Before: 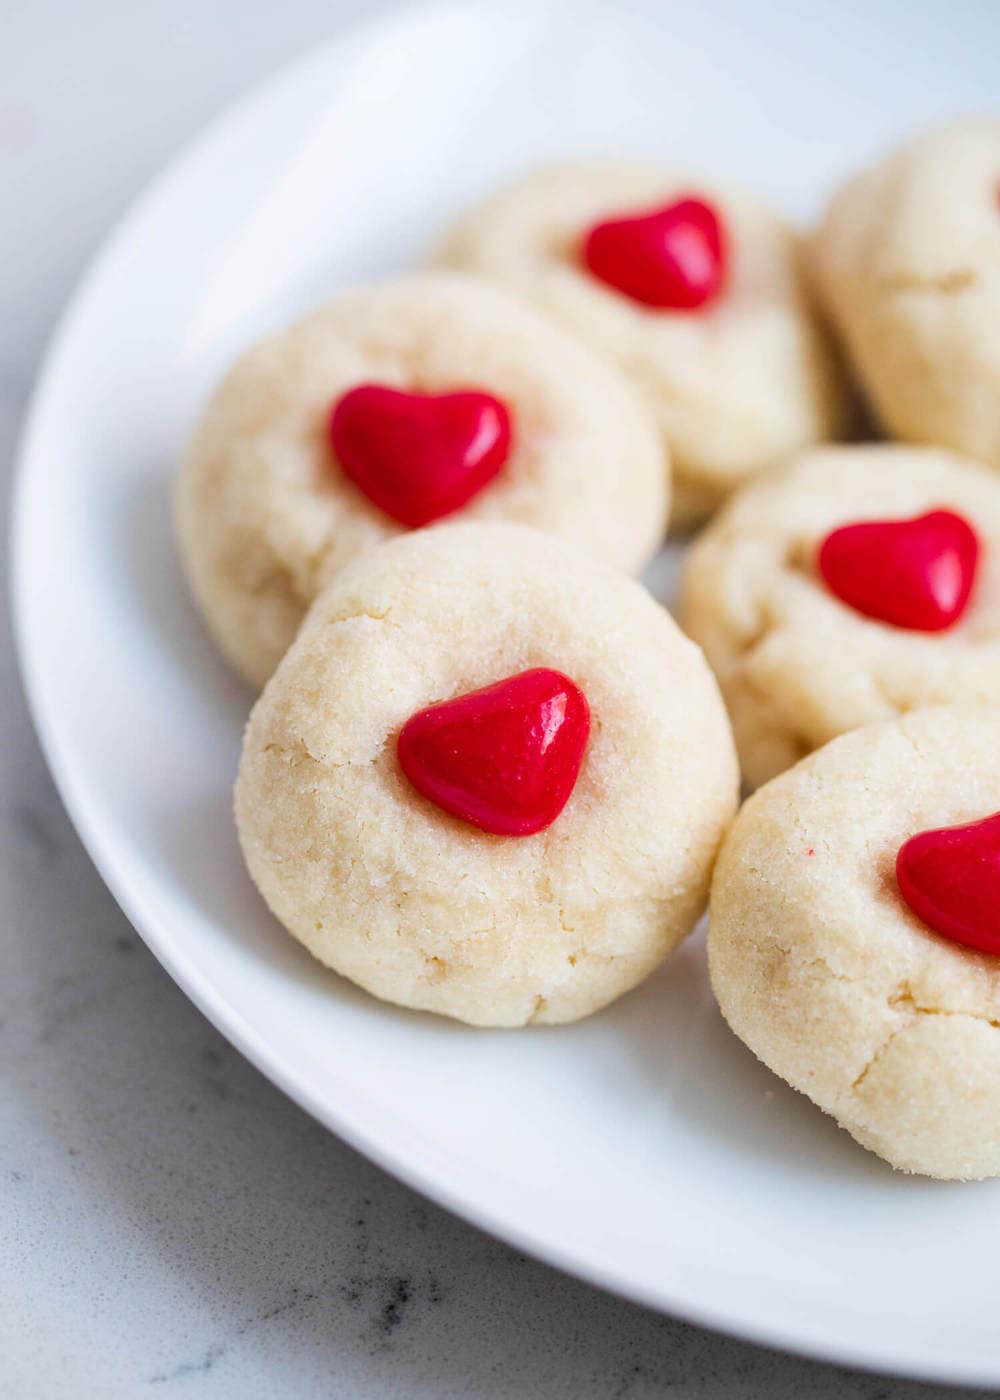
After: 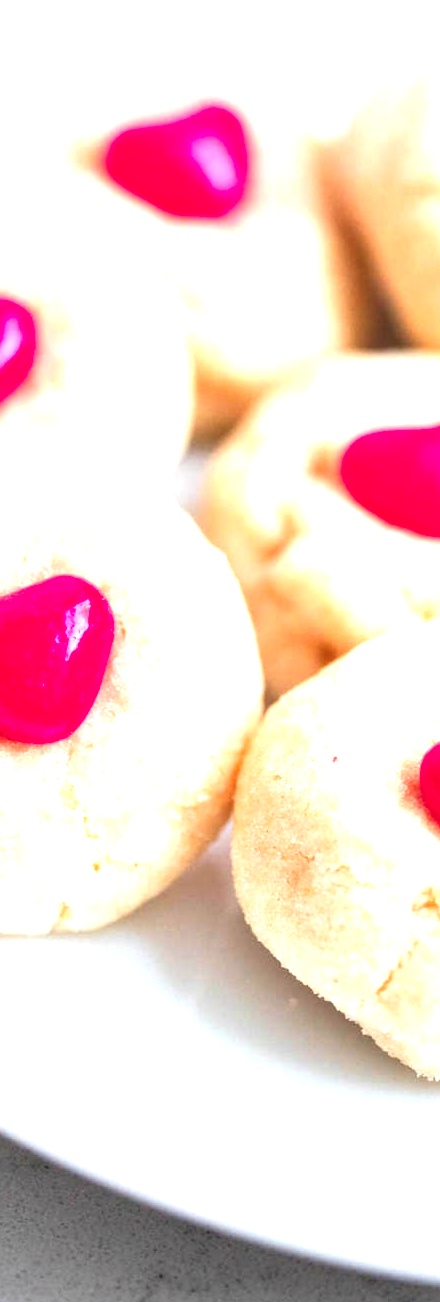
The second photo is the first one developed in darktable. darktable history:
crop: left 47.628%, top 6.643%, right 7.874%
color zones: curves: ch1 [(0.235, 0.558) (0.75, 0.5)]; ch2 [(0.25, 0.462) (0.749, 0.457)], mix 25.94%
exposure: exposure 1.15 EV, compensate highlight preservation false
